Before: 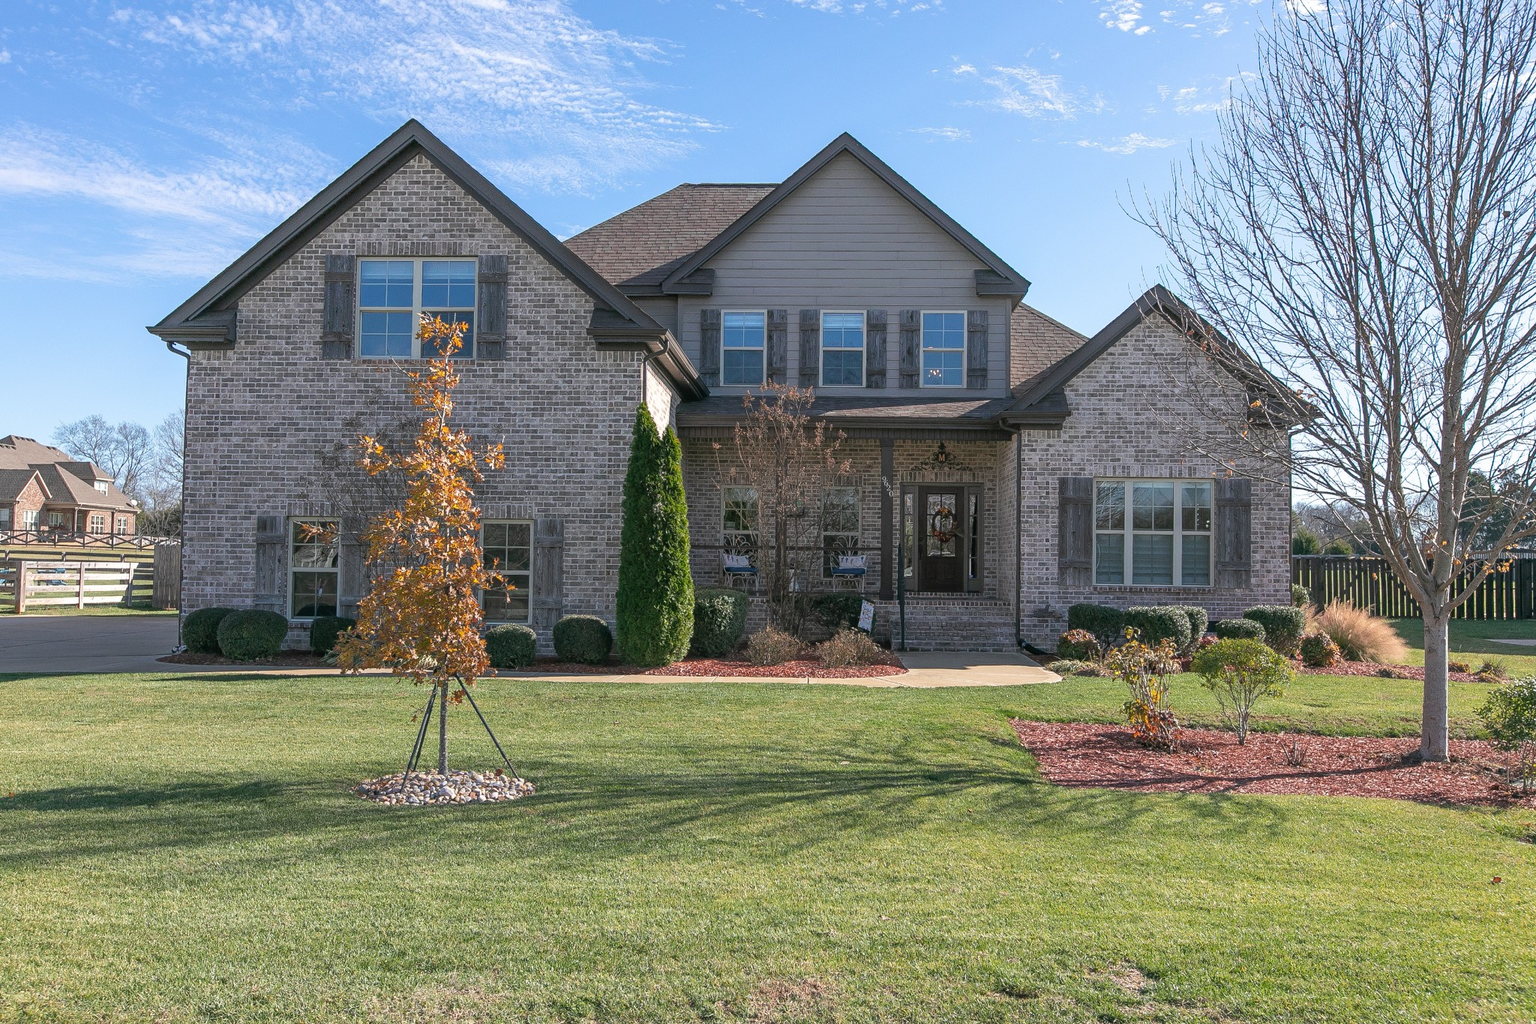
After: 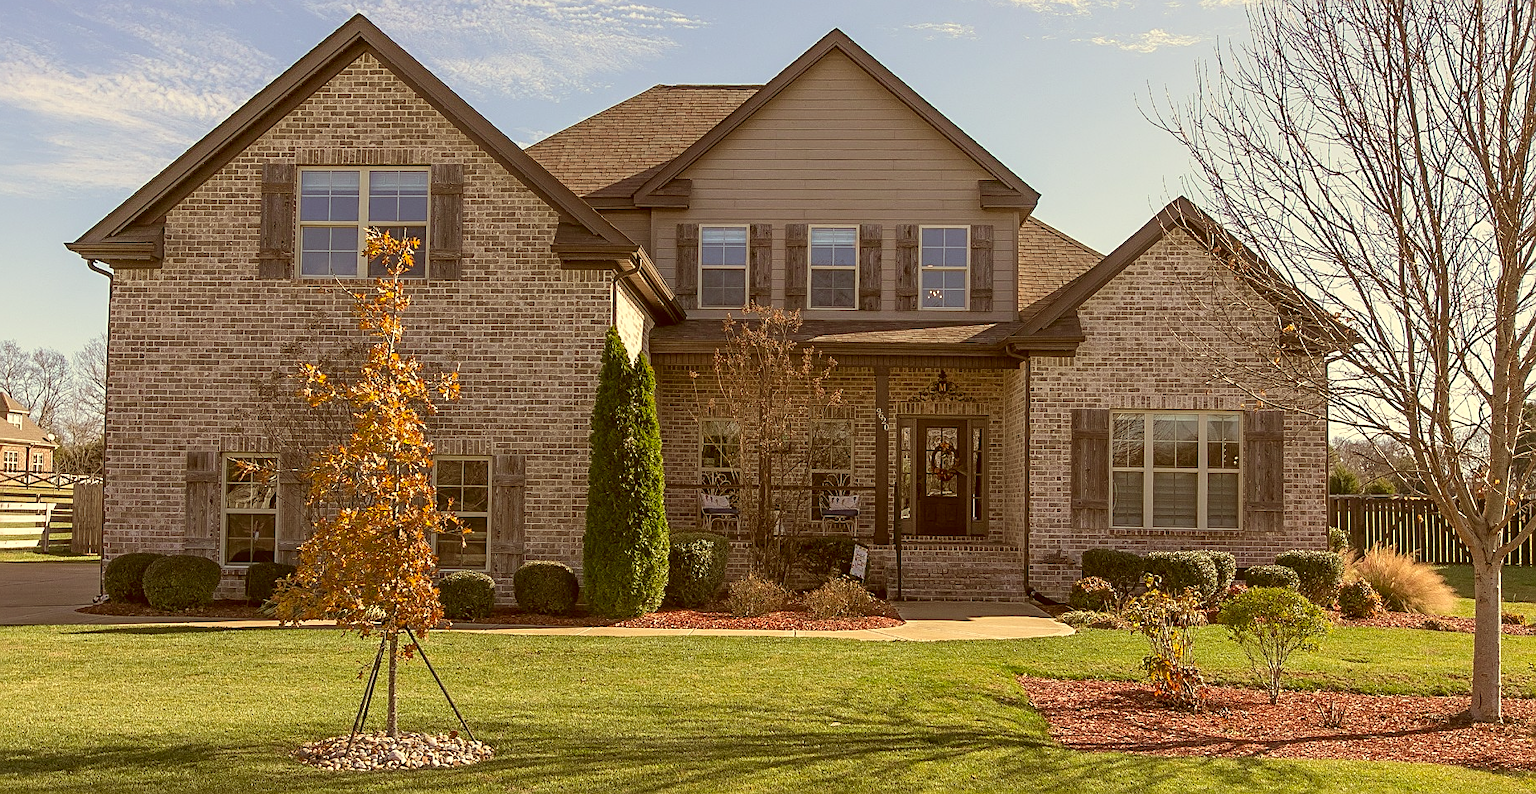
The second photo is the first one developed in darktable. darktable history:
color correction: highlights a* 1.23, highlights b* 23.73, shadows a* 15.54, shadows b* 24.62
sharpen: on, module defaults
crop: left 5.73%, top 10.47%, right 3.617%, bottom 19.166%
